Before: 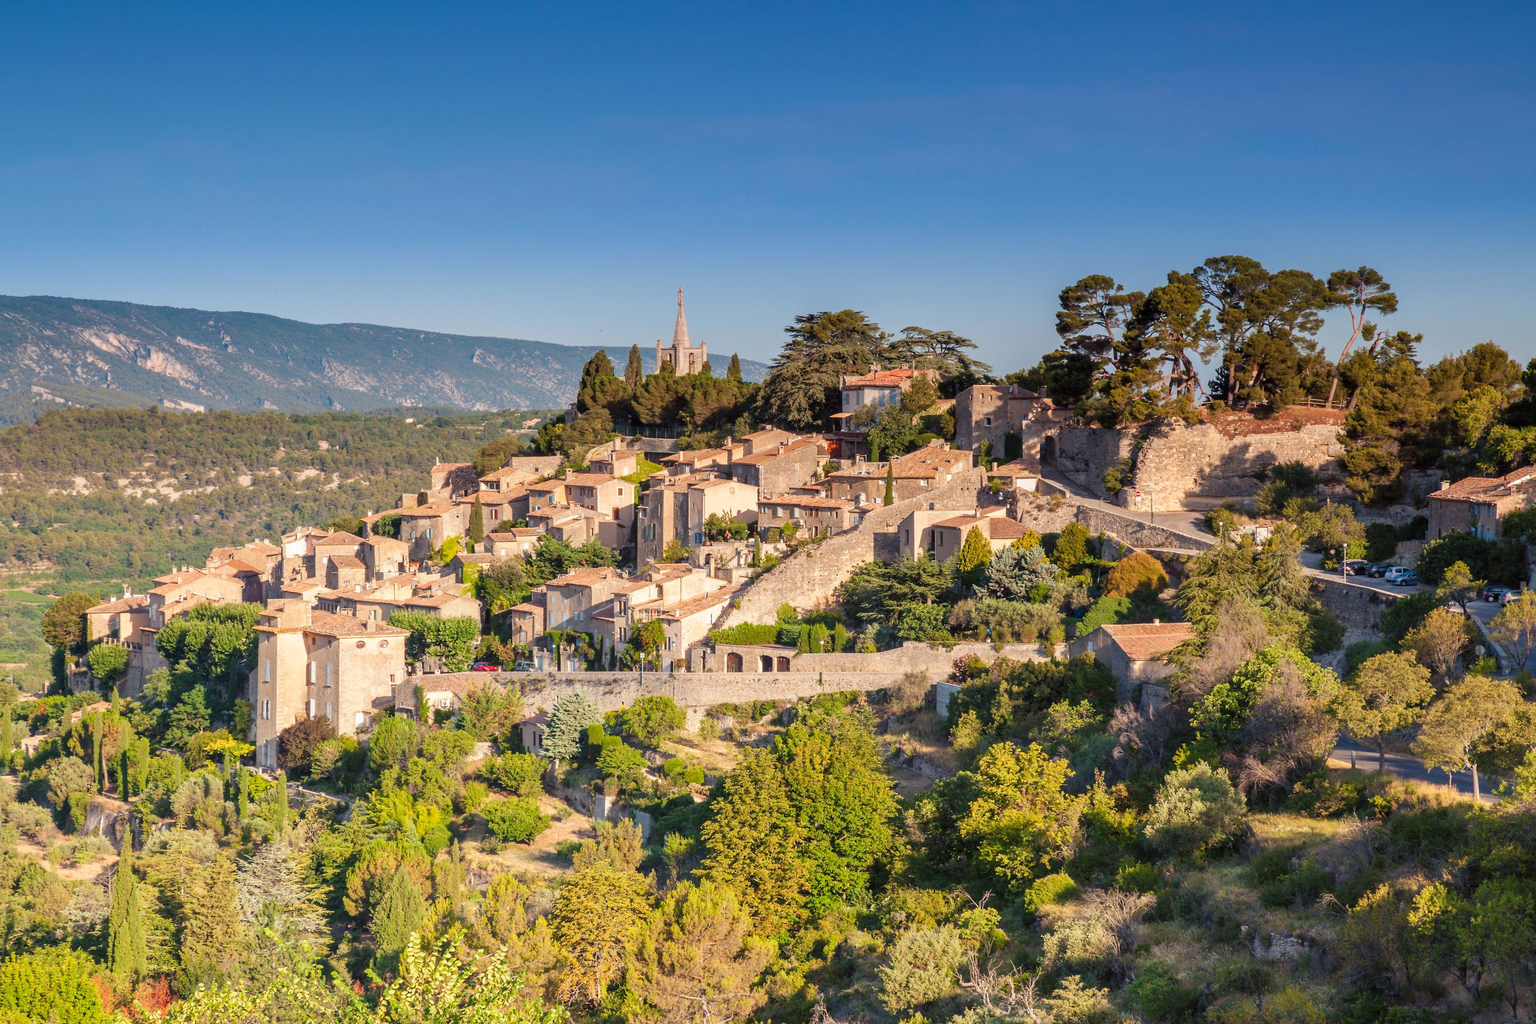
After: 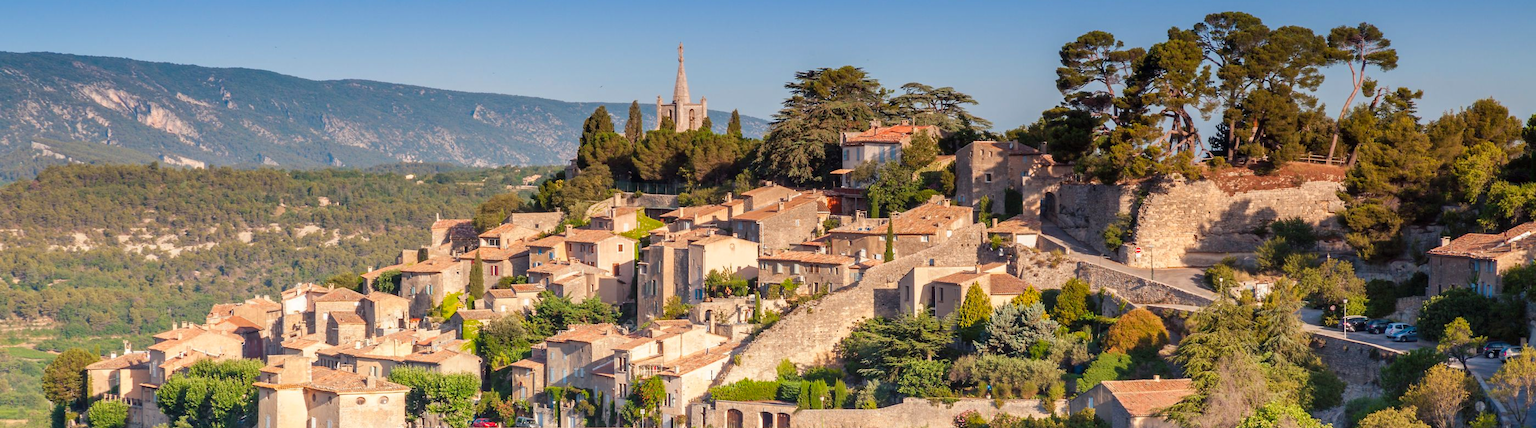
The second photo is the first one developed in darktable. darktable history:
crop and rotate: top 23.84%, bottom 34.294%
color correction: saturation 1.11
color balance rgb: perceptual saturation grading › global saturation -3%
